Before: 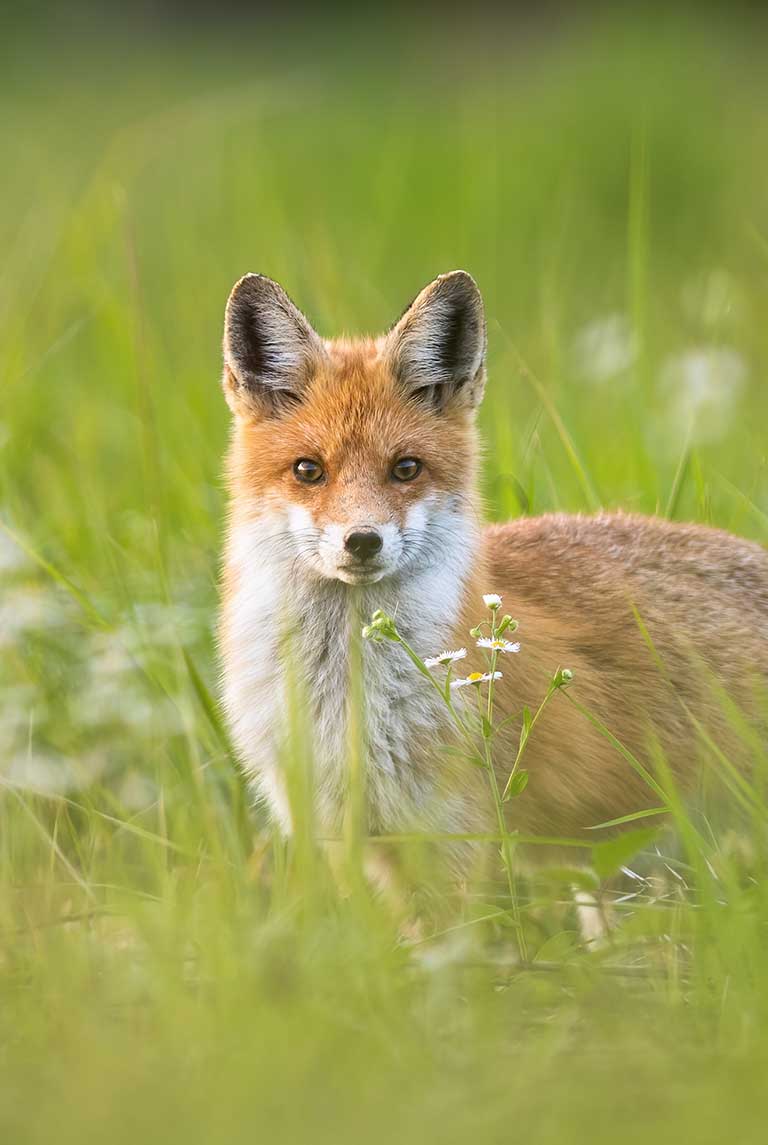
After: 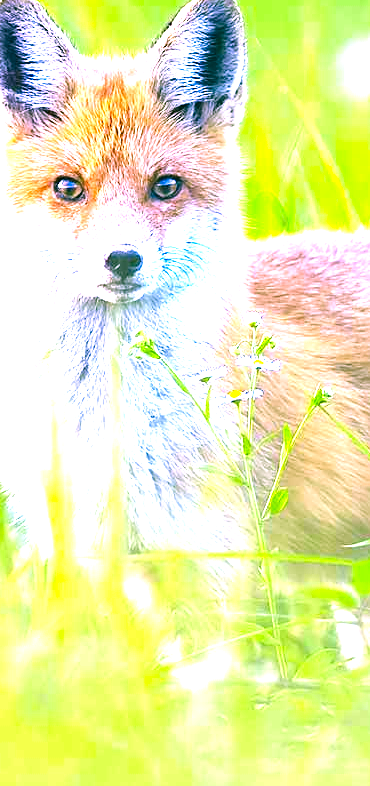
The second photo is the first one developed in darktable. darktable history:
contrast brightness saturation: contrast 0.04, saturation 0.16
tone equalizer: -8 EV -0.417 EV, -7 EV -0.389 EV, -6 EV -0.333 EV, -5 EV -0.222 EV, -3 EV 0.222 EV, -2 EV 0.333 EV, -1 EV 0.389 EV, +0 EV 0.417 EV, edges refinement/feathering 500, mask exposure compensation -1.57 EV, preserve details no
white balance: red 0.871, blue 1.249
sharpen: on, module defaults
exposure: black level correction -0.002, exposure 1.35 EV, compensate highlight preservation false
color calibration: x 0.37, y 0.382, temperature 4313.32 K
crop: left 31.379%, top 24.658%, right 20.326%, bottom 6.628%
color correction: highlights a* 17.03, highlights b* 0.205, shadows a* -15.38, shadows b* -14.56, saturation 1.5
